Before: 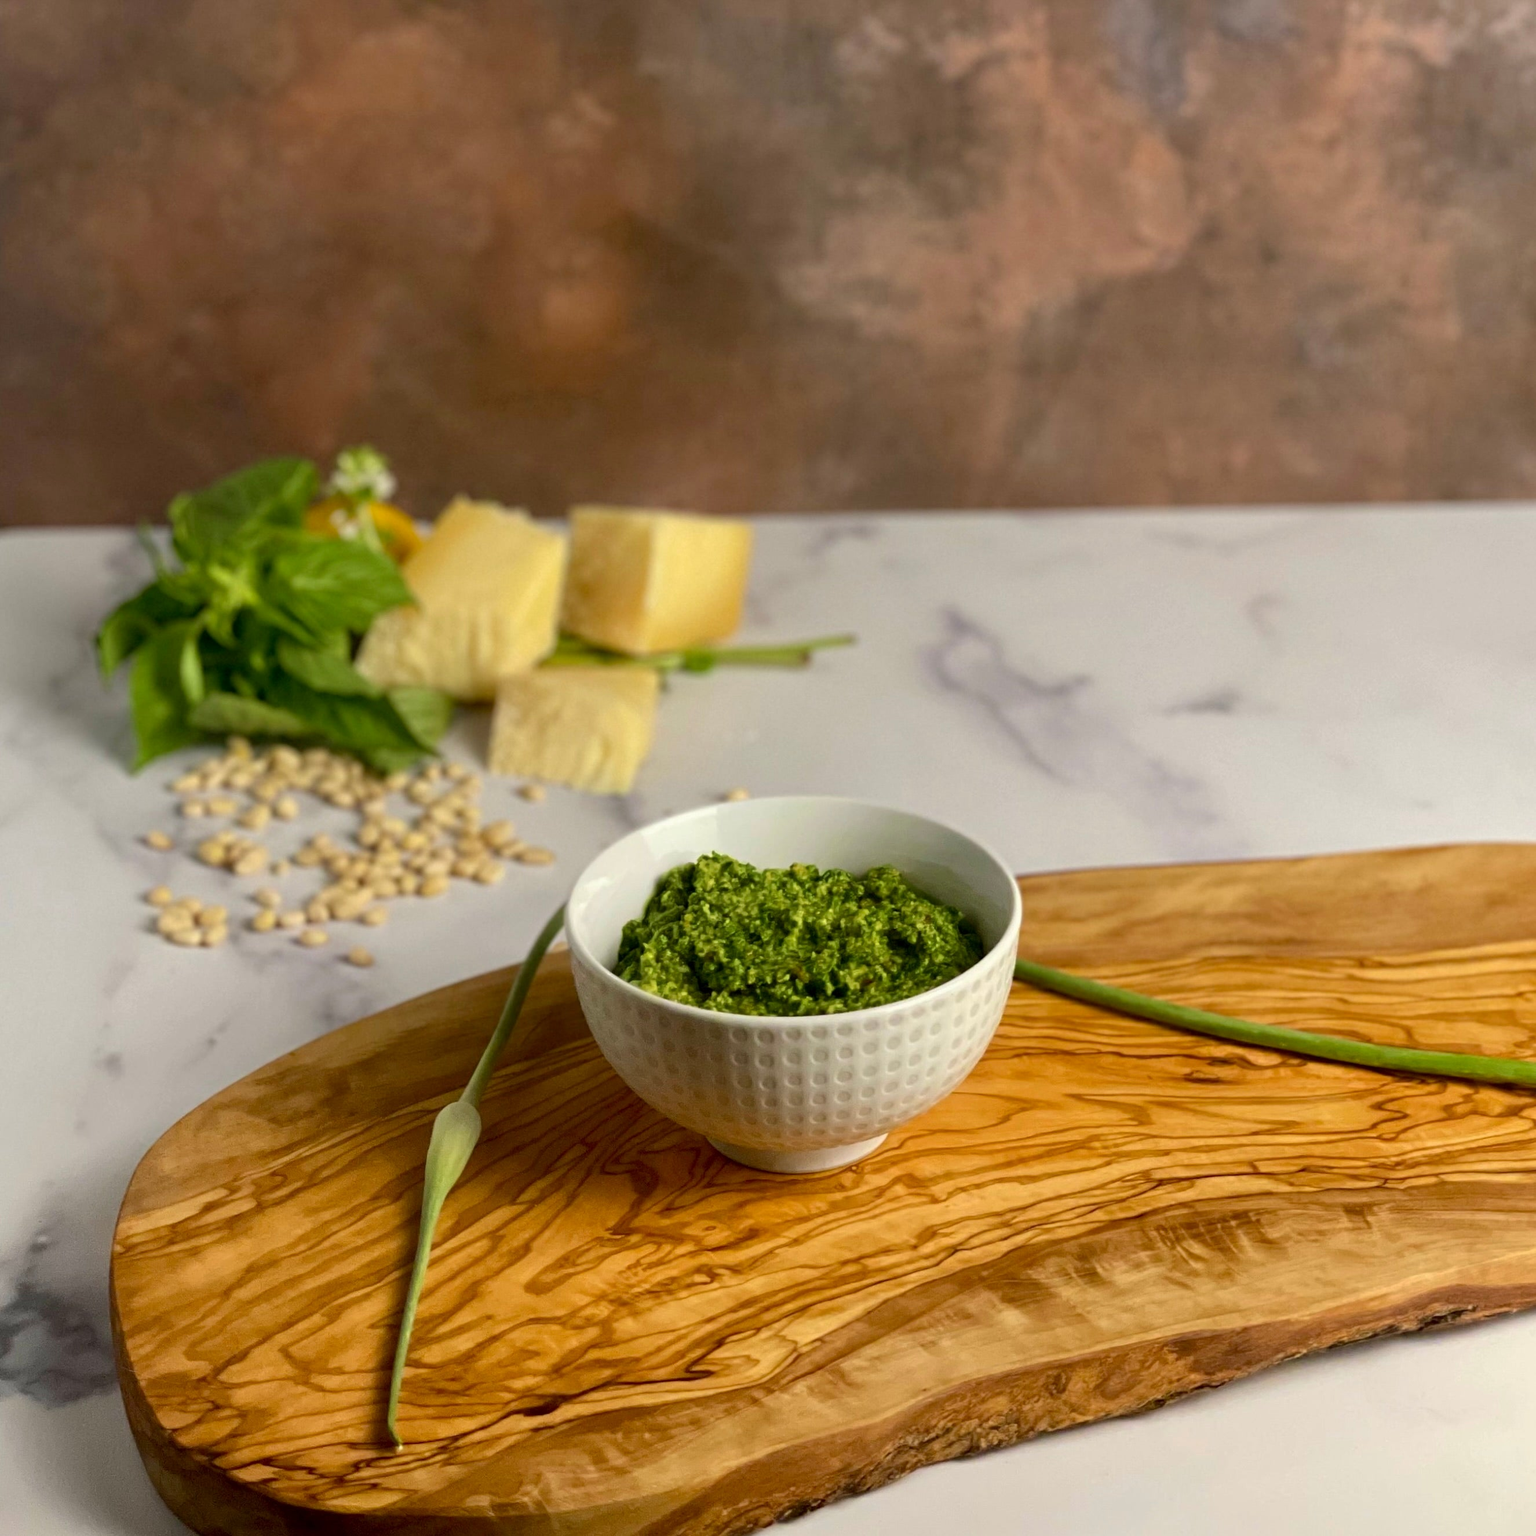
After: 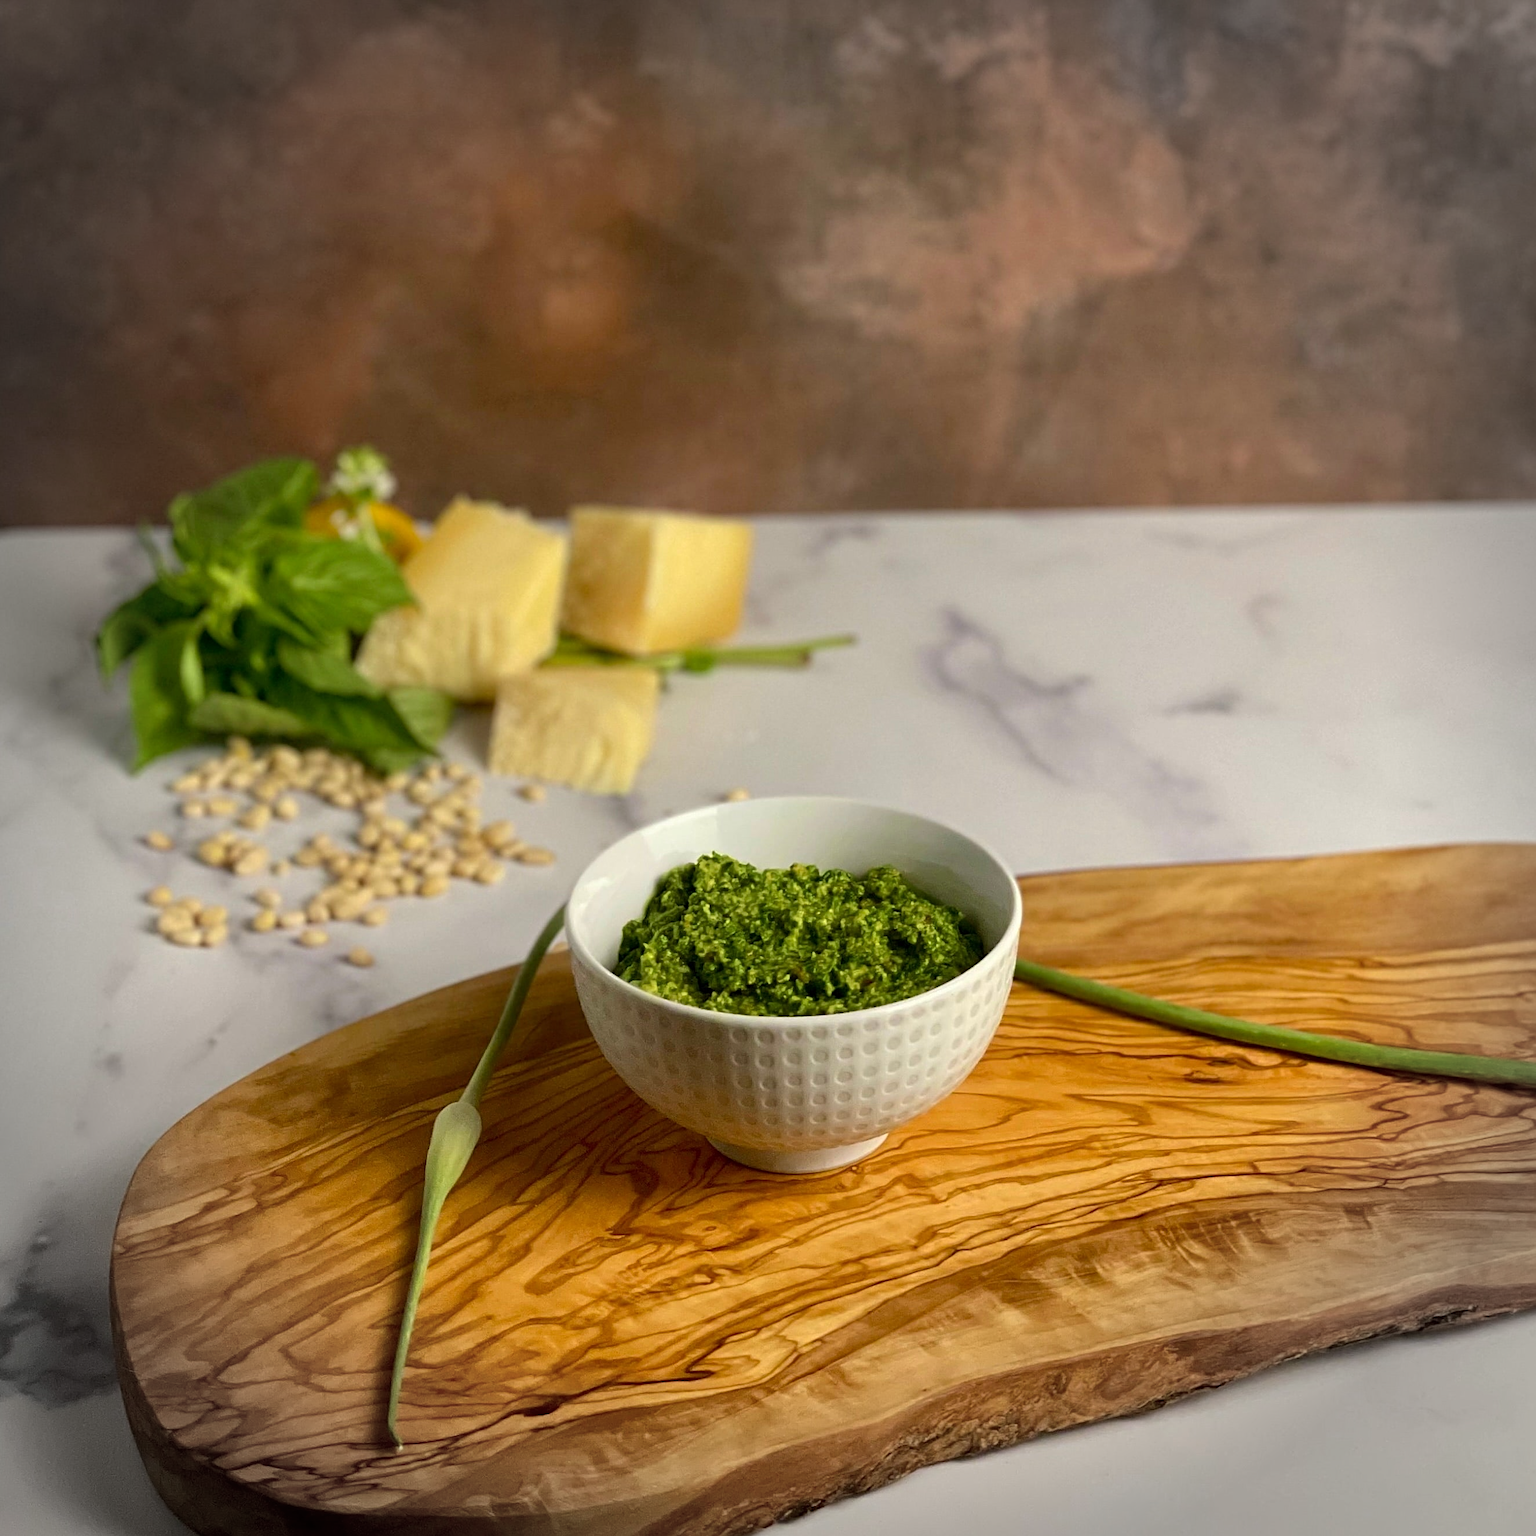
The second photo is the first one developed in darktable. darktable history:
sharpen: on, module defaults
vignetting: fall-off radius 31.48%, brightness -0.472
tone equalizer: on, module defaults
